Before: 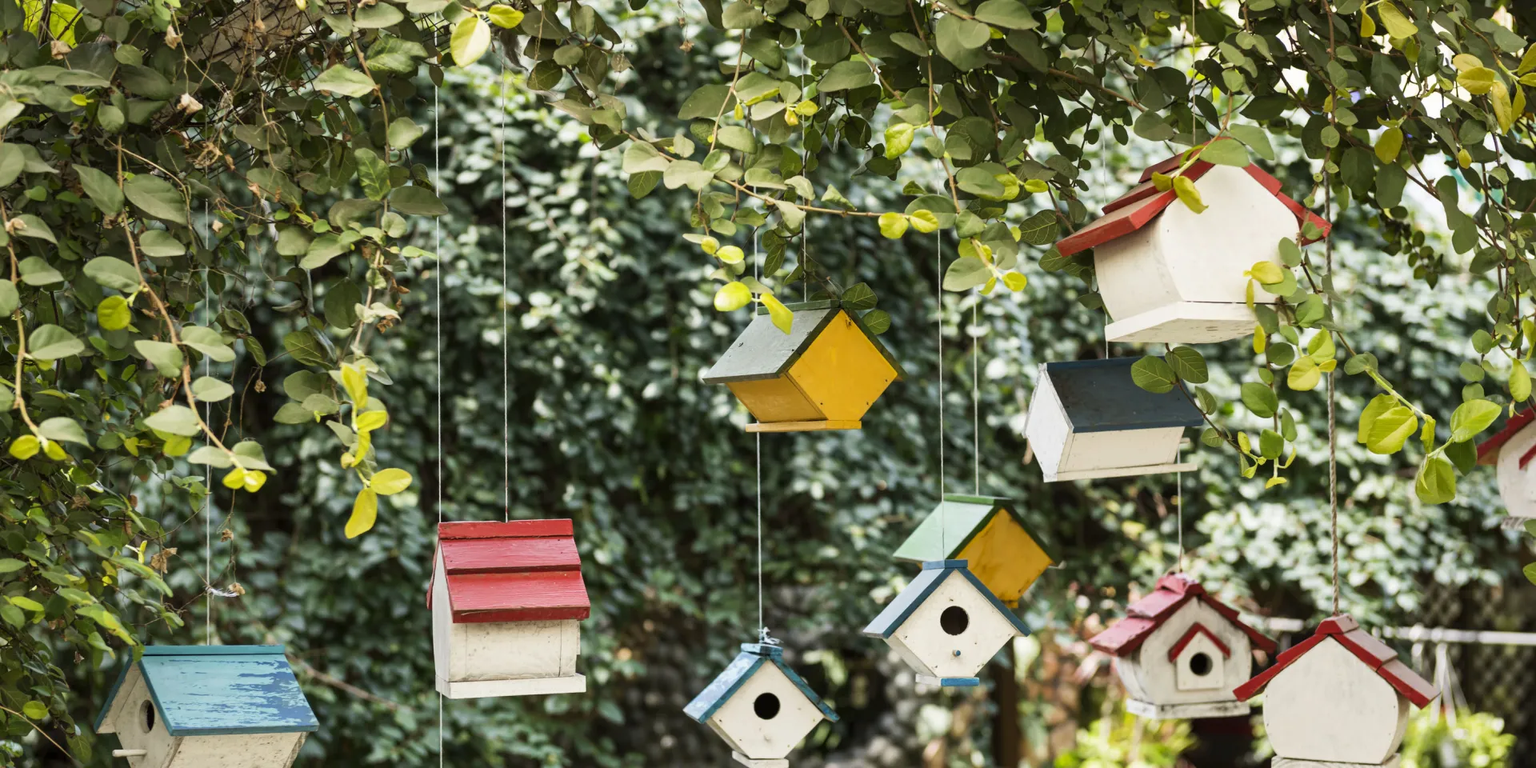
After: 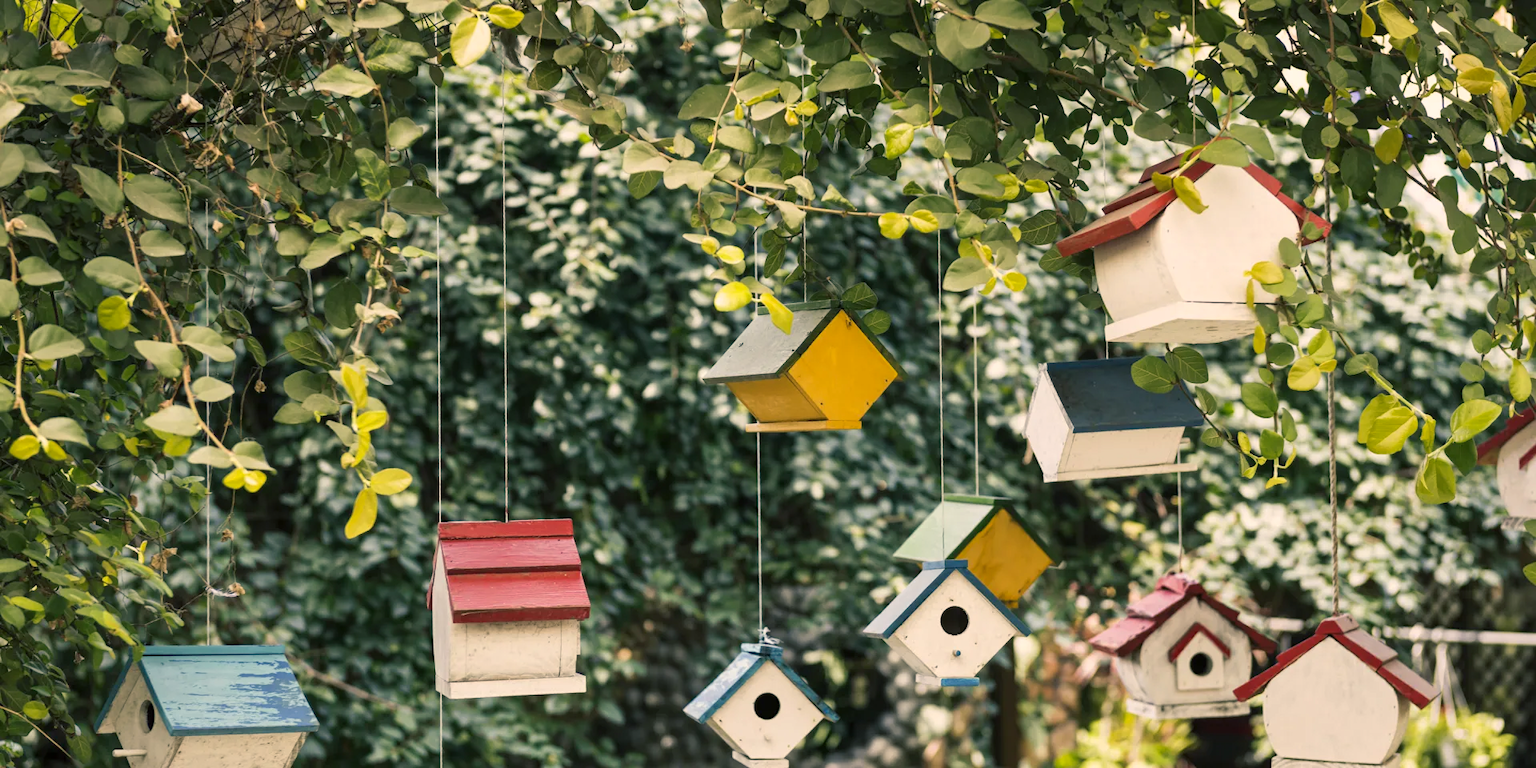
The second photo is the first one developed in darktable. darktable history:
color balance rgb: shadows lift › chroma 5.41%, shadows lift › hue 240°, highlights gain › chroma 3.74%, highlights gain › hue 60°, saturation formula JzAzBz (2021)
